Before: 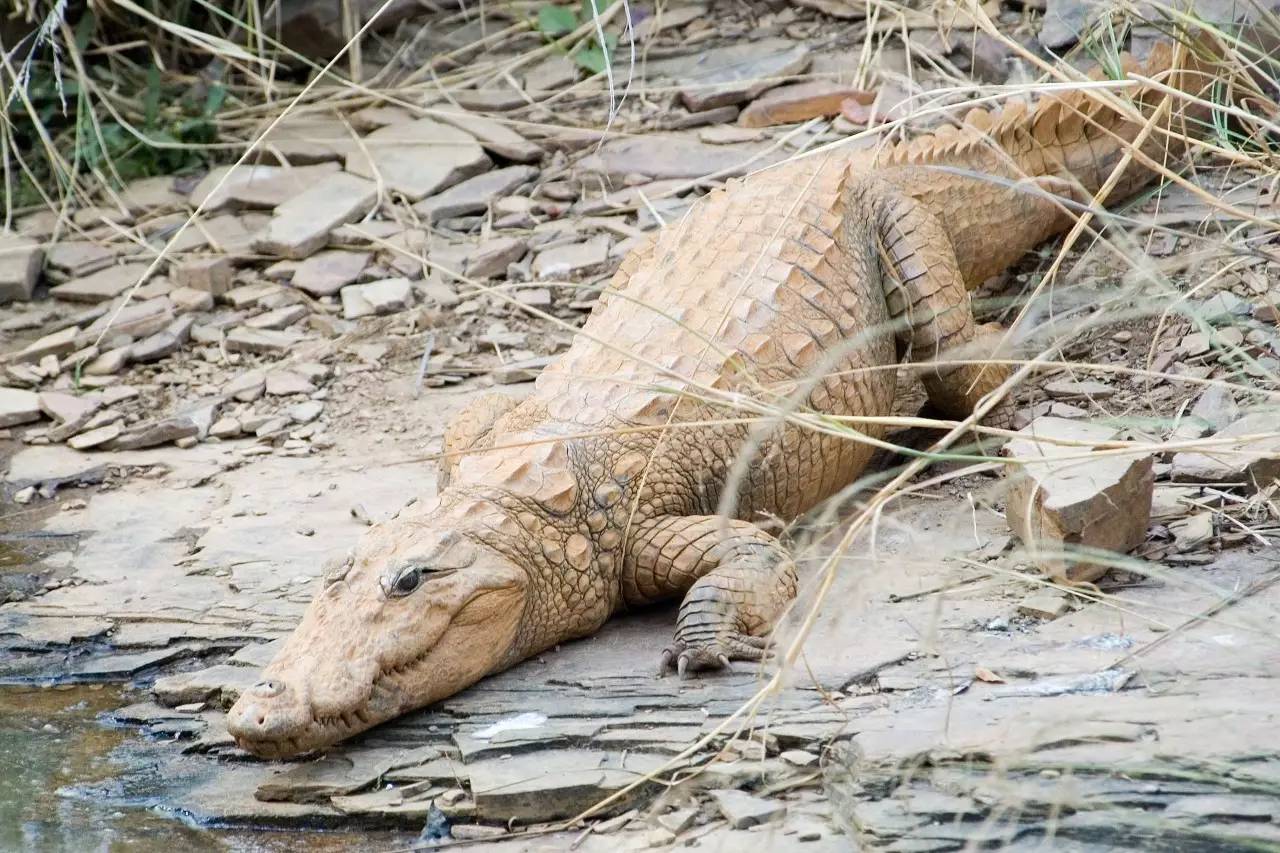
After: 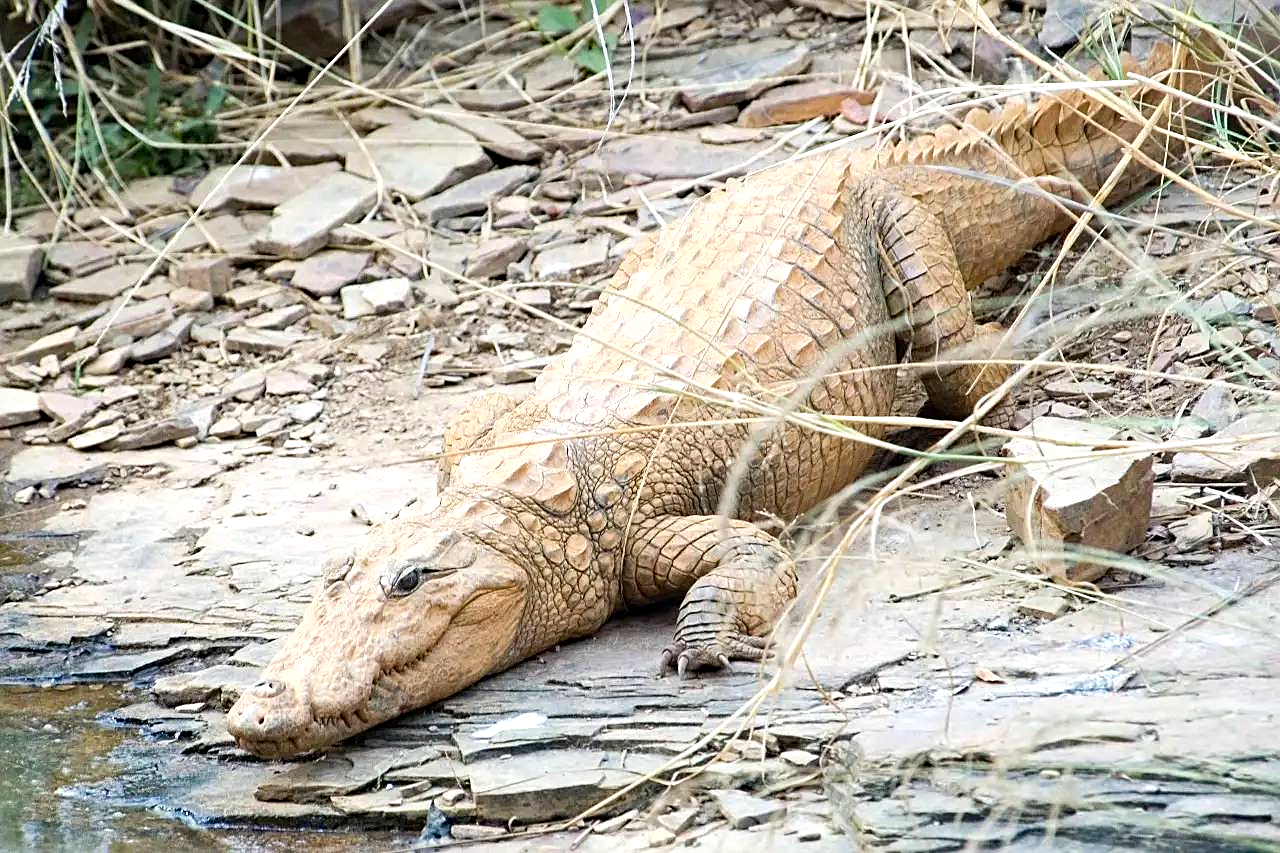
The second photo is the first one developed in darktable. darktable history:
exposure: black level correction 0, exposure 0.4 EV, compensate exposure bias true, compensate highlight preservation false
haze removal: compatibility mode true, adaptive false
sharpen: on, module defaults
